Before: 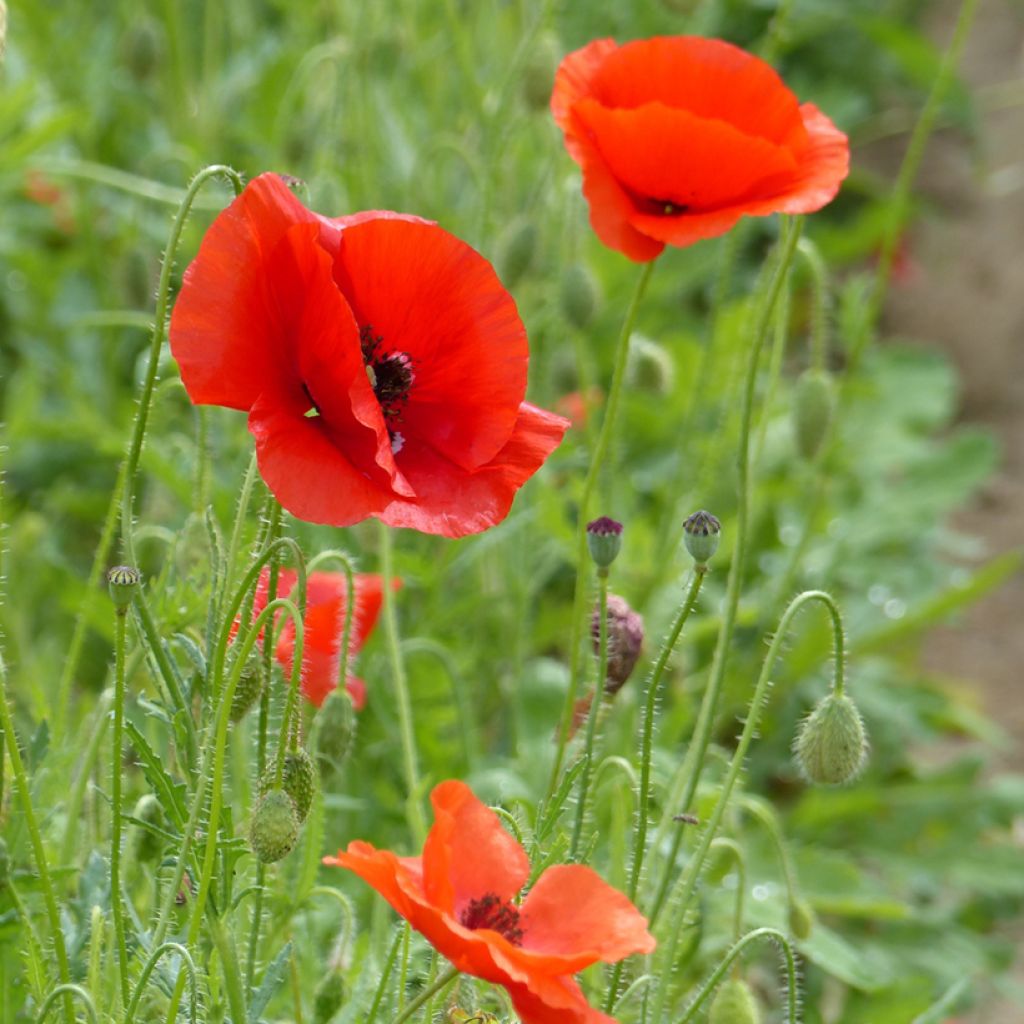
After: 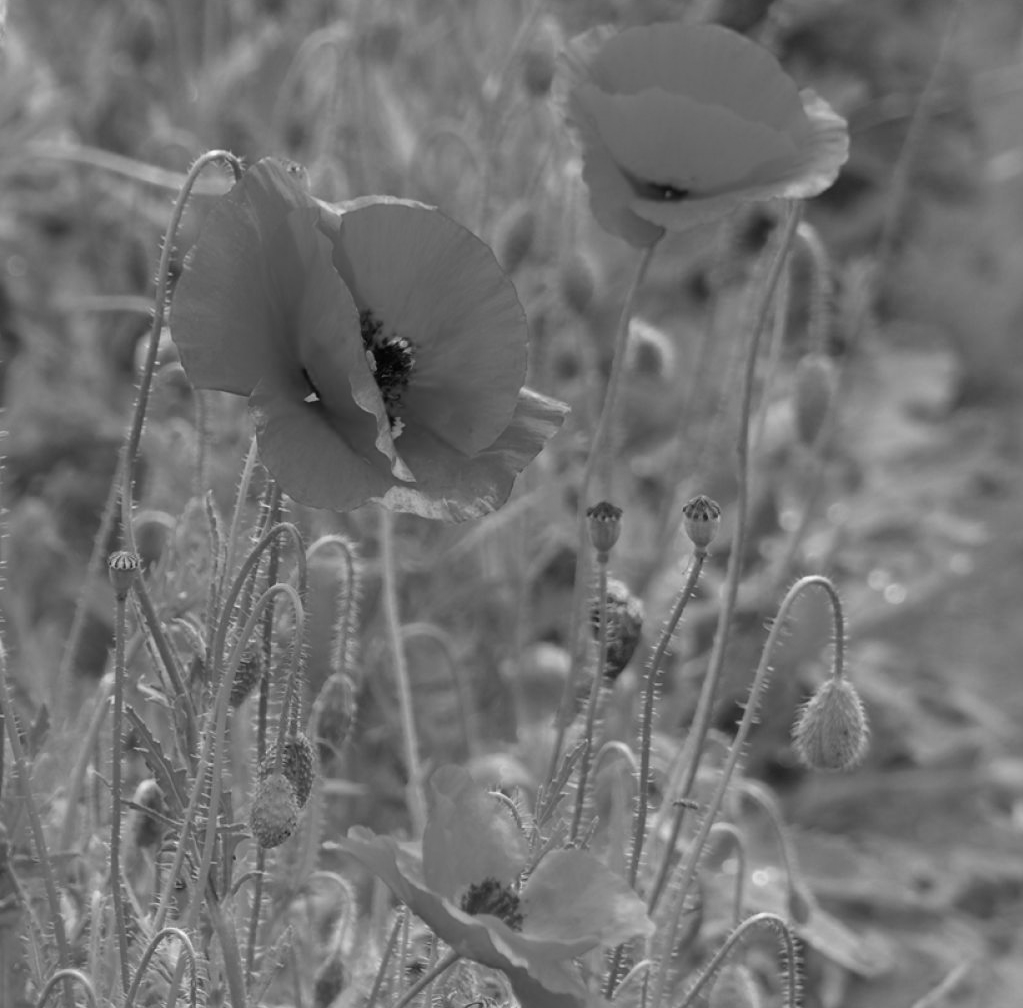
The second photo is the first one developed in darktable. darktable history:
crop: top 1.501%, right 0.023%
color calibration: output gray [0.246, 0.254, 0.501, 0], illuminant as shot in camera, x 0.358, y 0.373, temperature 4628.91 K
